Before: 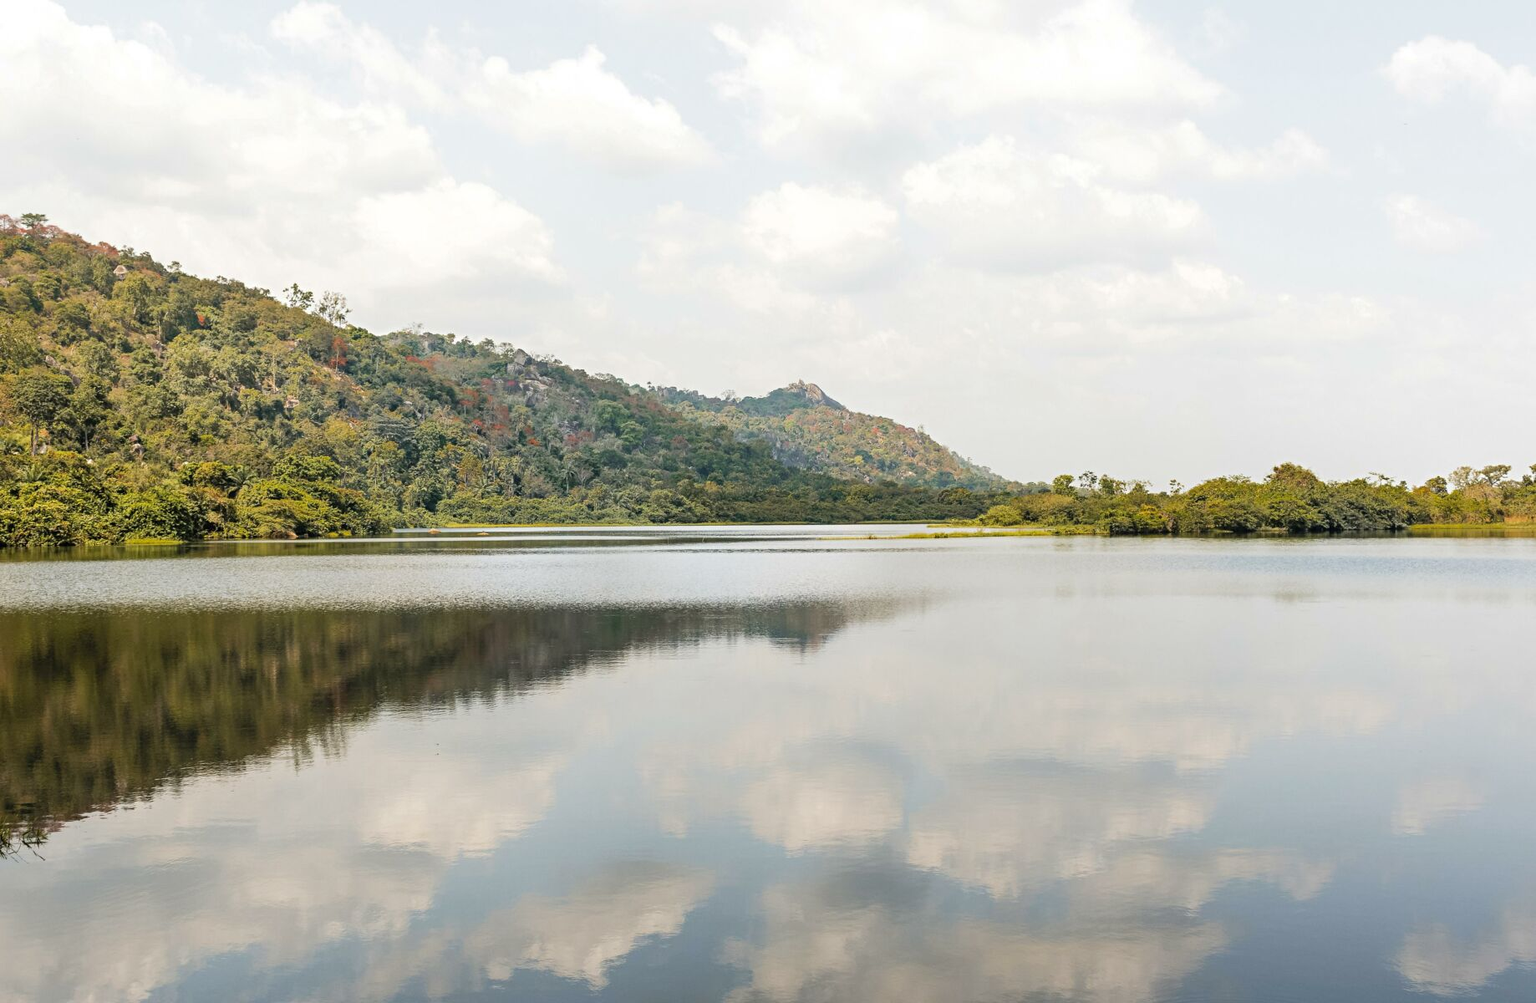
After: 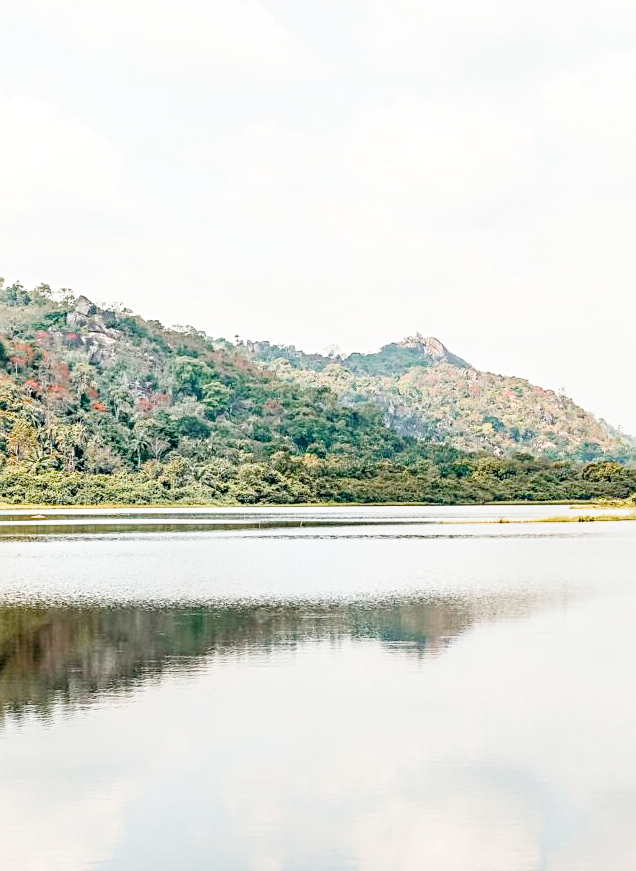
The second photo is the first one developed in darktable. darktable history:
sharpen: radius 2.48, amount 0.332
filmic rgb: black relative exposure -5.06 EV, white relative exposure 3.96 EV, threshold 3.06 EV, structure ↔ texture 99.66%, hardness 2.88, contrast 1.192, highlights saturation mix -31.35%, preserve chrominance max RGB, enable highlight reconstruction true
crop and rotate: left 29.405%, top 10.215%, right 35.955%, bottom 17.194%
local contrast: on, module defaults
color balance rgb: shadows lift › luminance -9.082%, power › hue 314.35°, global offset › hue 171.03°, perceptual saturation grading › global saturation 20%, perceptual saturation grading › highlights -50.133%, perceptual saturation grading › shadows 30.415%, global vibrance 10.946%
tone equalizer: edges refinement/feathering 500, mask exposure compensation -1.57 EV, preserve details no
exposure: black level correction 0, exposure 1.2 EV, compensate highlight preservation false
